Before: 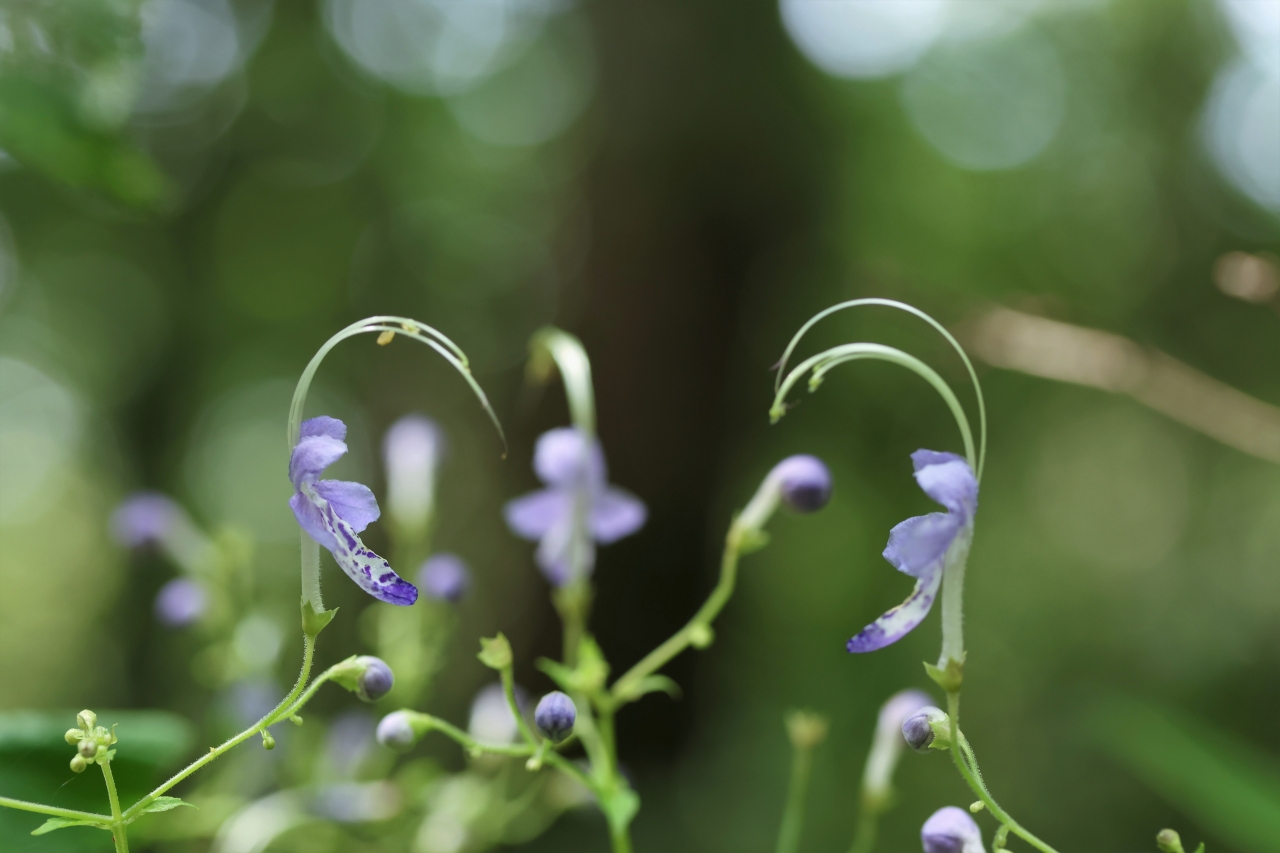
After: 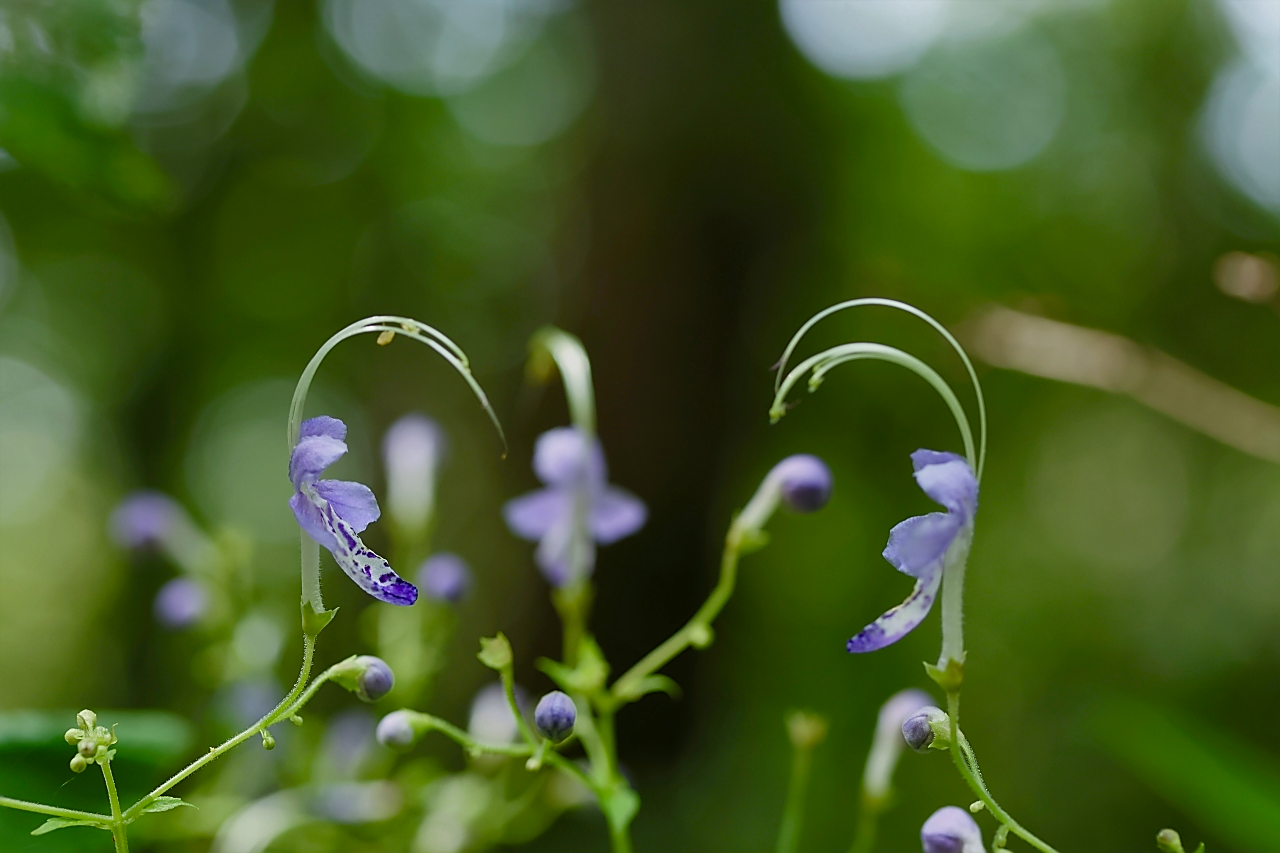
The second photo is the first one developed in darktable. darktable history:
exposure: exposure -0.387 EV, compensate highlight preservation false
sharpen: radius 1.391, amount 1.236, threshold 0.777
color balance rgb: perceptual saturation grading › global saturation 20%, perceptual saturation grading › highlights -25.552%, perceptual saturation grading › shadows 49.621%
local contrast: mode bilateral grid, contrast 14, coarseness 36, detail 104%, midtone range 0.2
